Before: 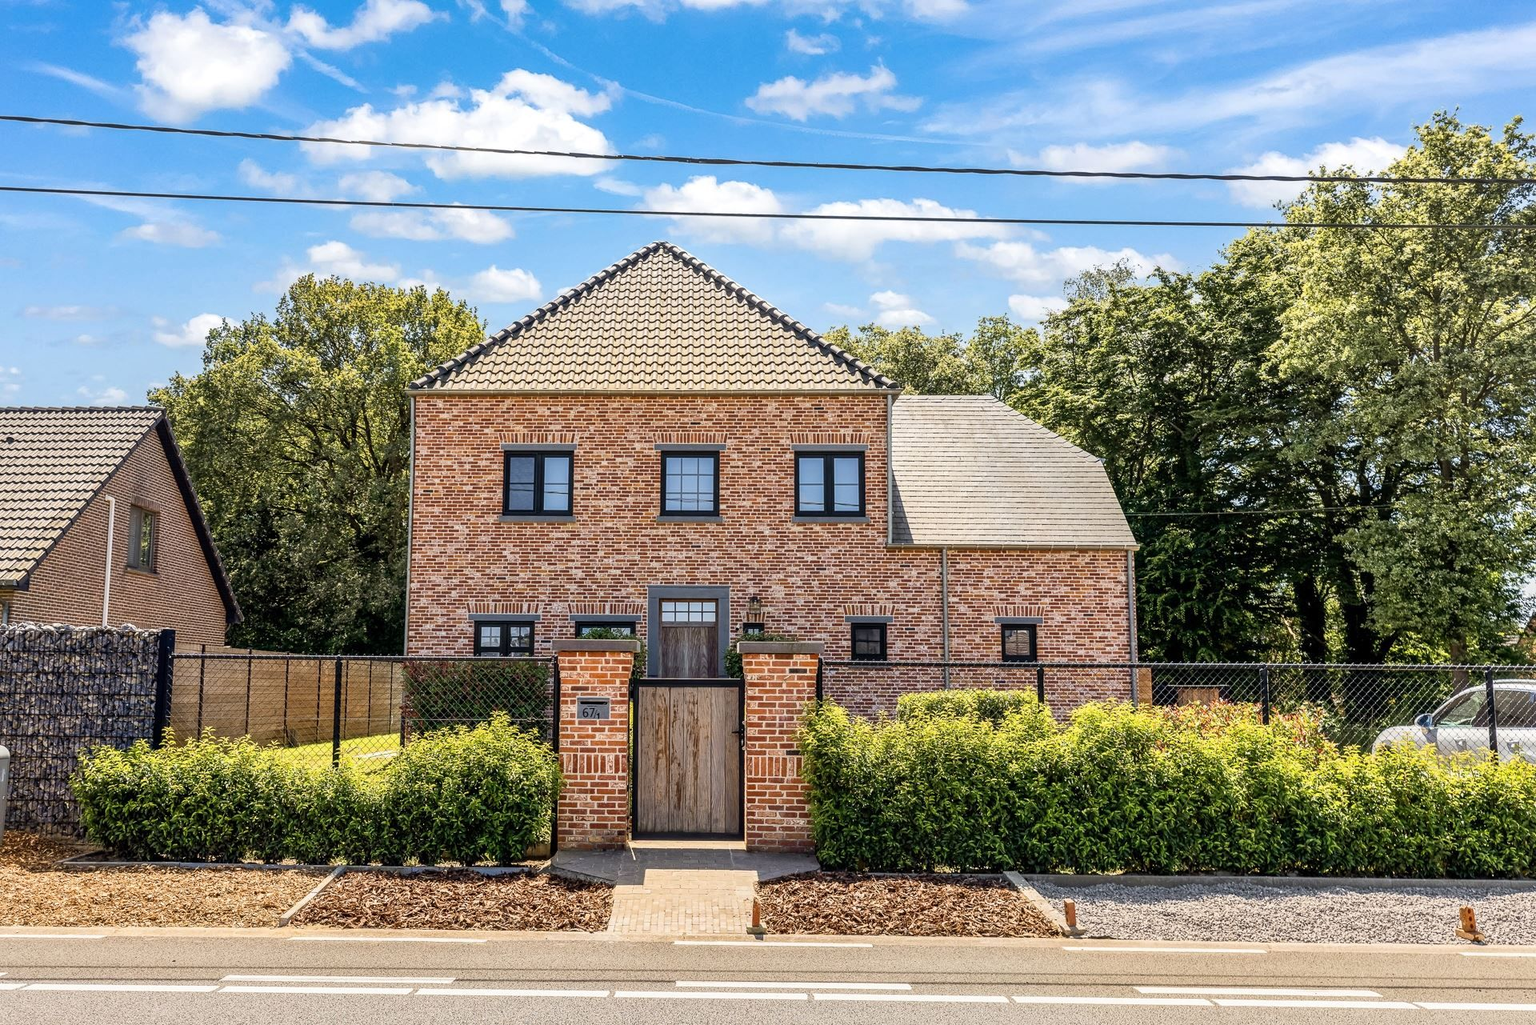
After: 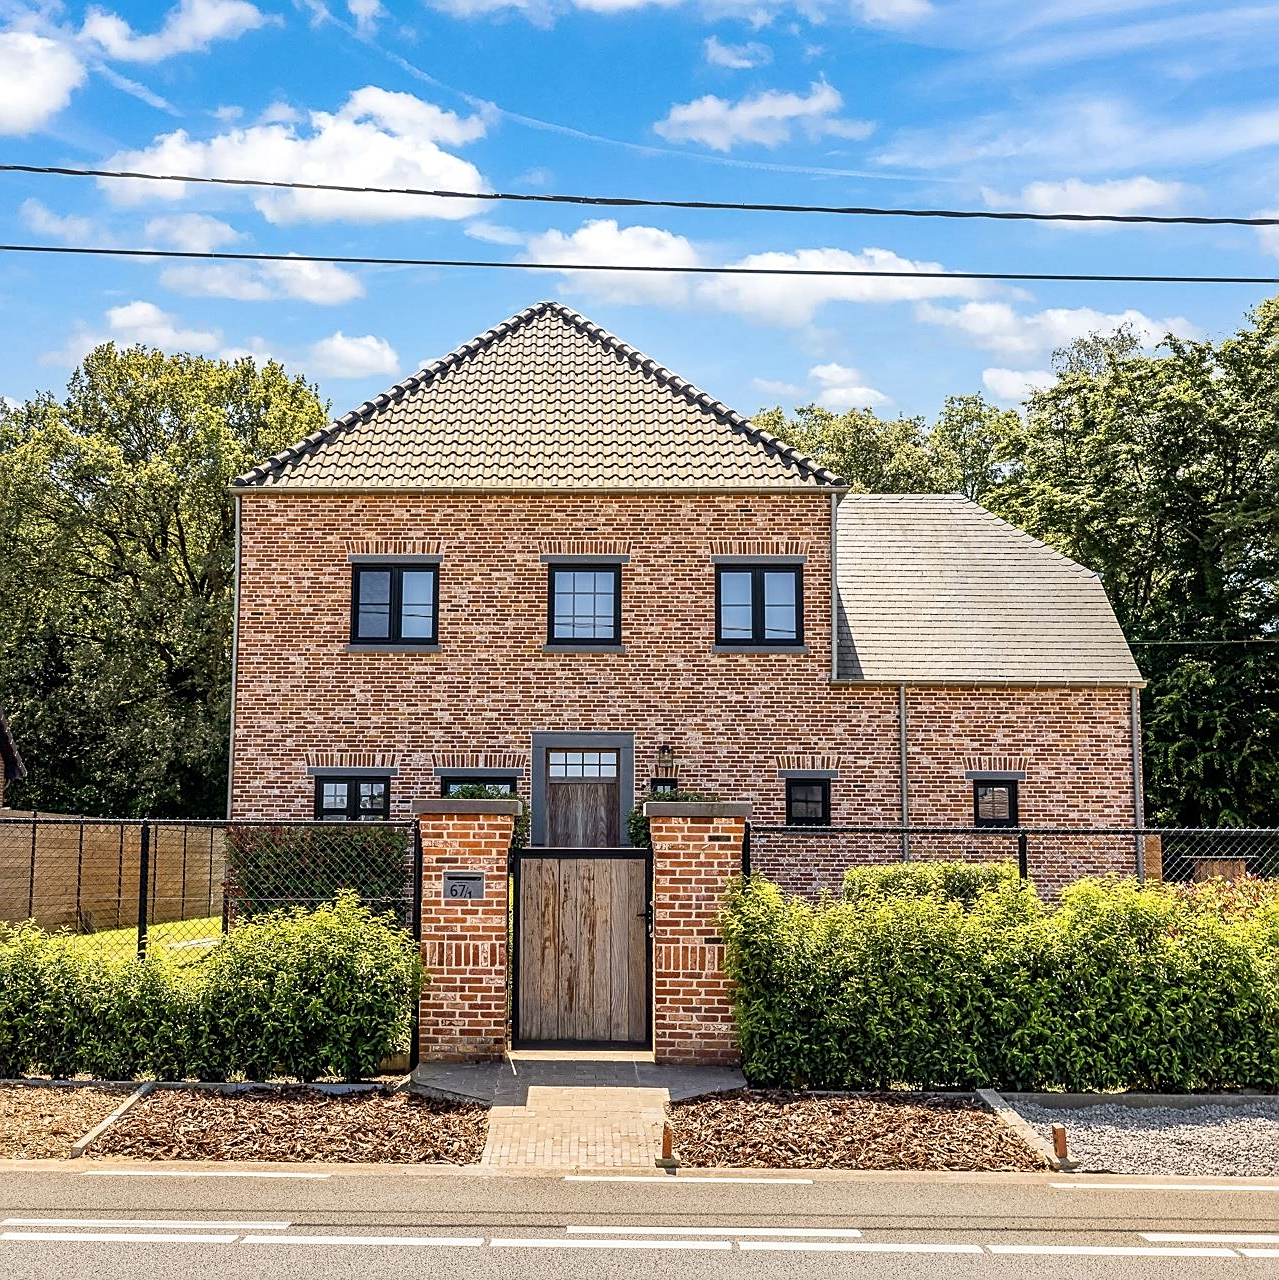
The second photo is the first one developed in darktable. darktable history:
sharpen: on, module defaults
crop and rotate: left 14.505%, right 18.829%
